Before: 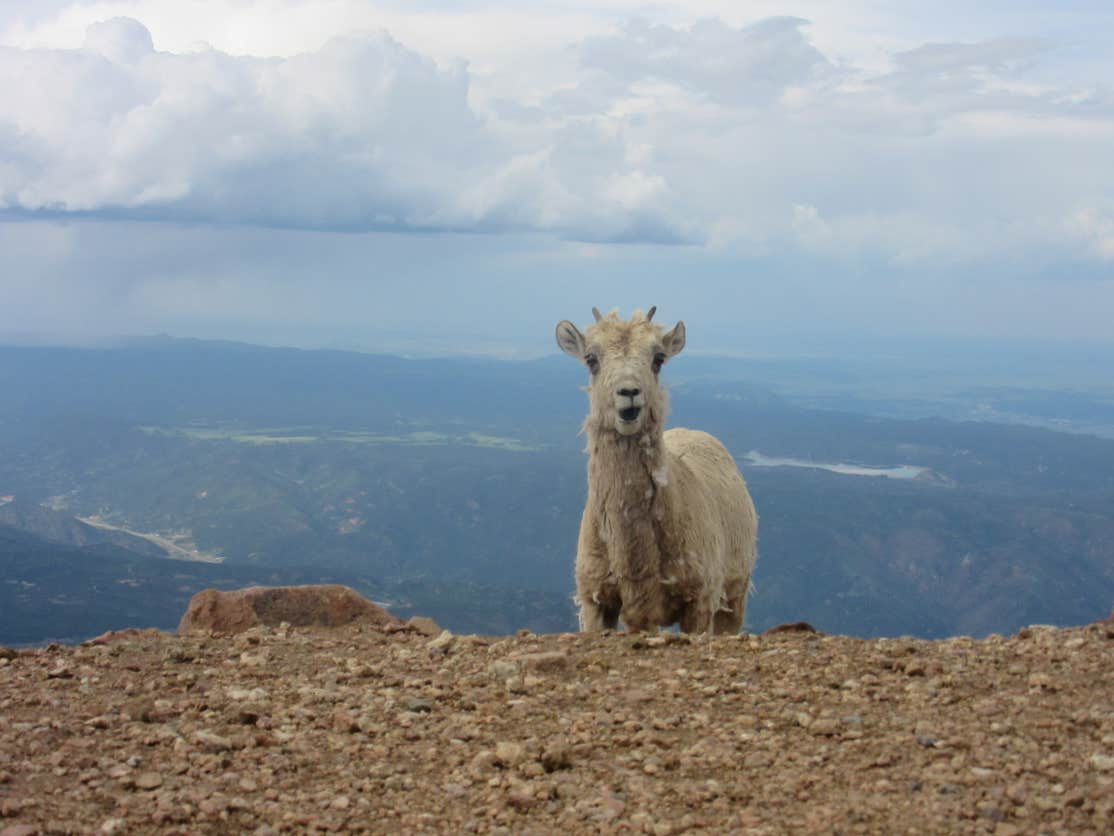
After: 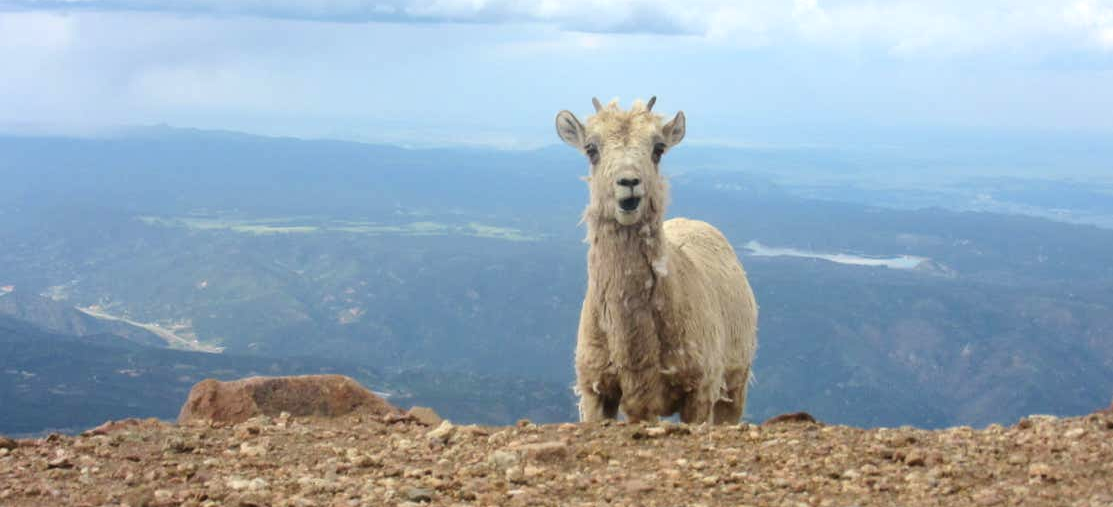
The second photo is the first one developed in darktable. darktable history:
exposure: black level correction 0, exposure 0.7 EV, compensate exposure bias true, compensate highlight preservation false
crop and rotate: top 25.357%, bottom 13.942%
